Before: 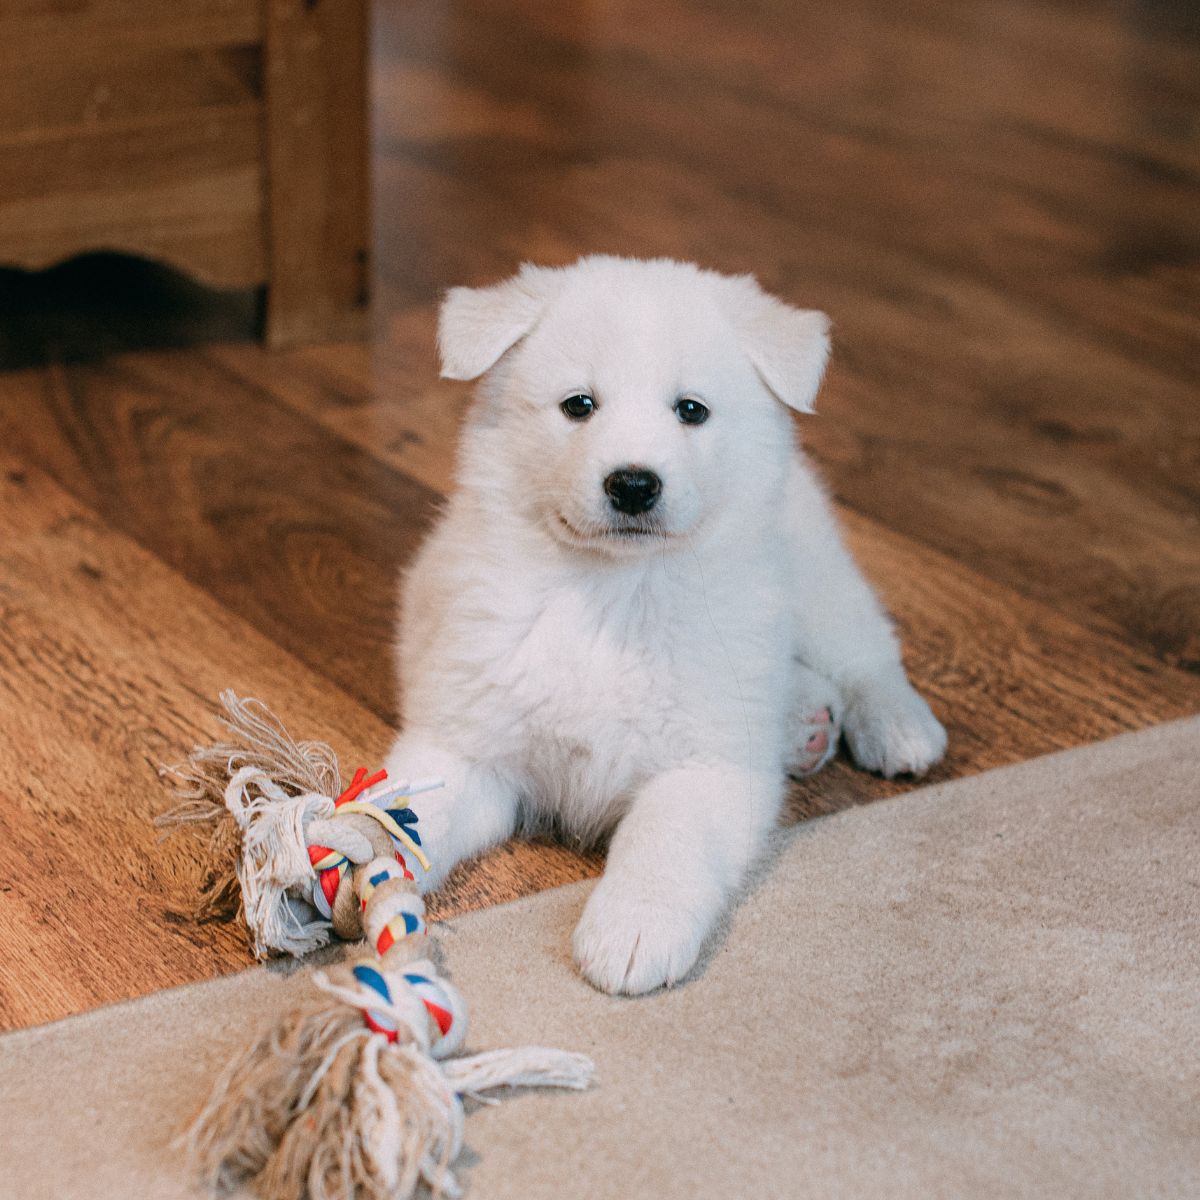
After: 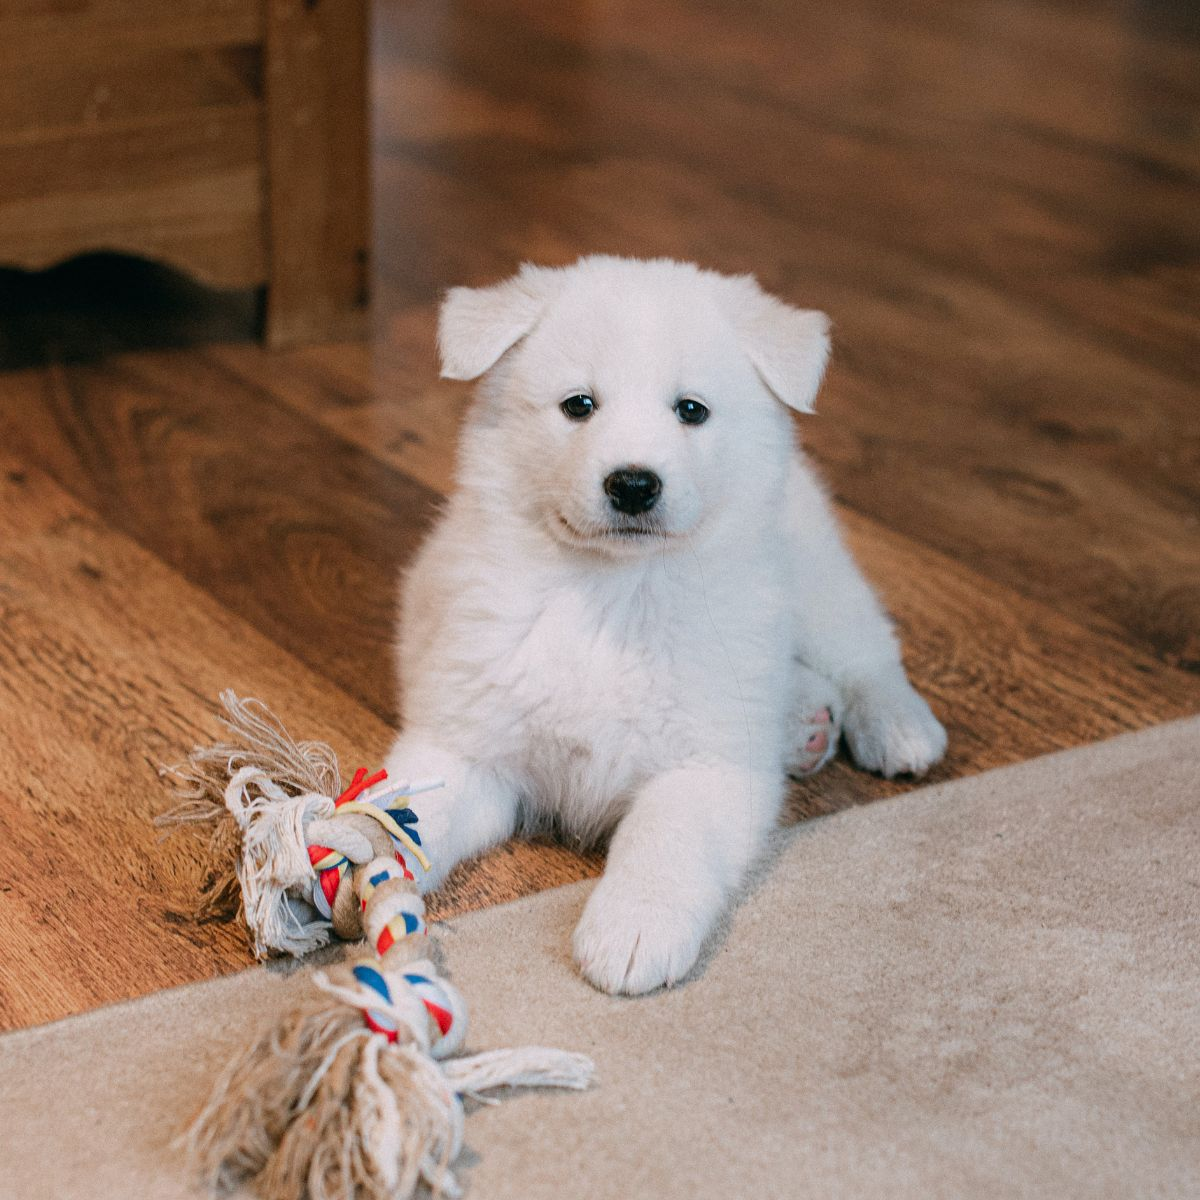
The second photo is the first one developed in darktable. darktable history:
color zones: curves: ch0 [(0.018, 0.548) (0.224, 0.64) (0.425, 0.447) (0.675, 0.575) (0.732, 0.579)]; ch1 [(0.066, 0.487) (0.25, 0.5) (0.404, 0.43) (0.75, 0.421) (0.956, 0.421)]; ch2 [(0.044, 0.561) (0.215, 0.465) (0.399, 0.544) (0.465, 0.548) (0.614, 0.447) (0.724, 0.43) (0.882, 0.623) (0.956, 0.632)], mix -123.07%
